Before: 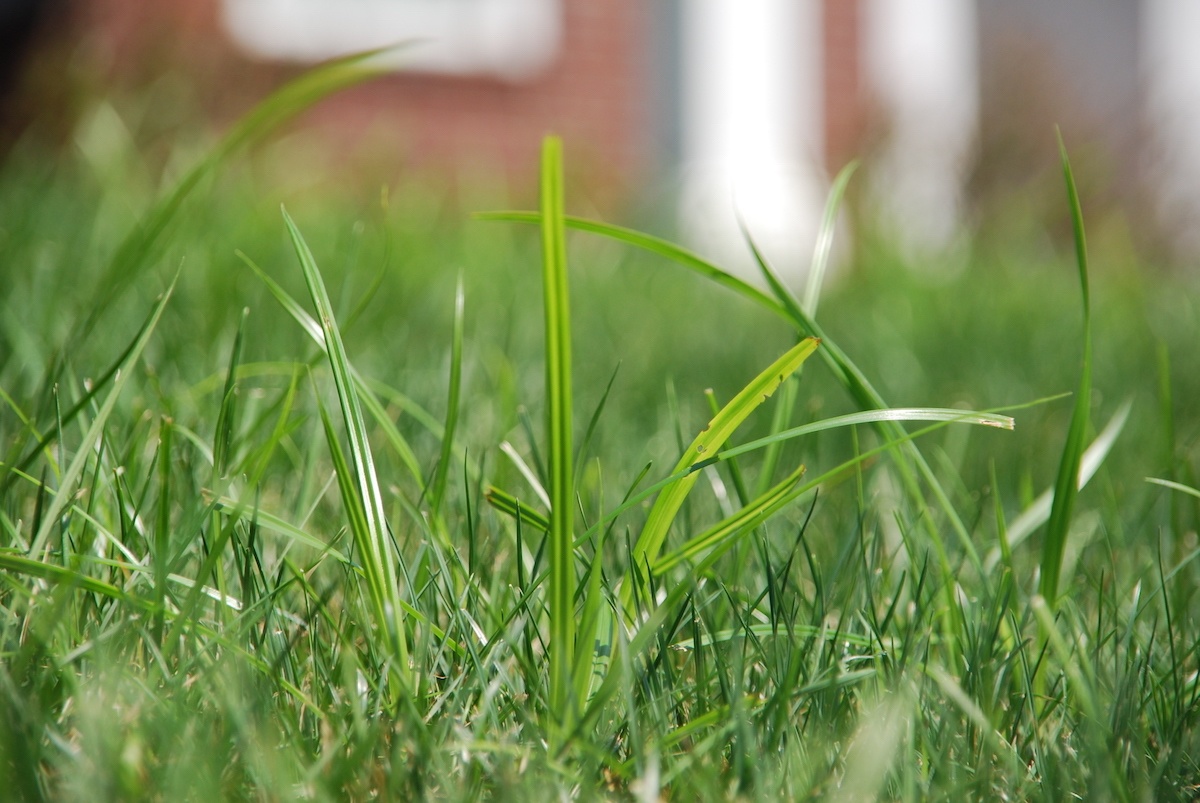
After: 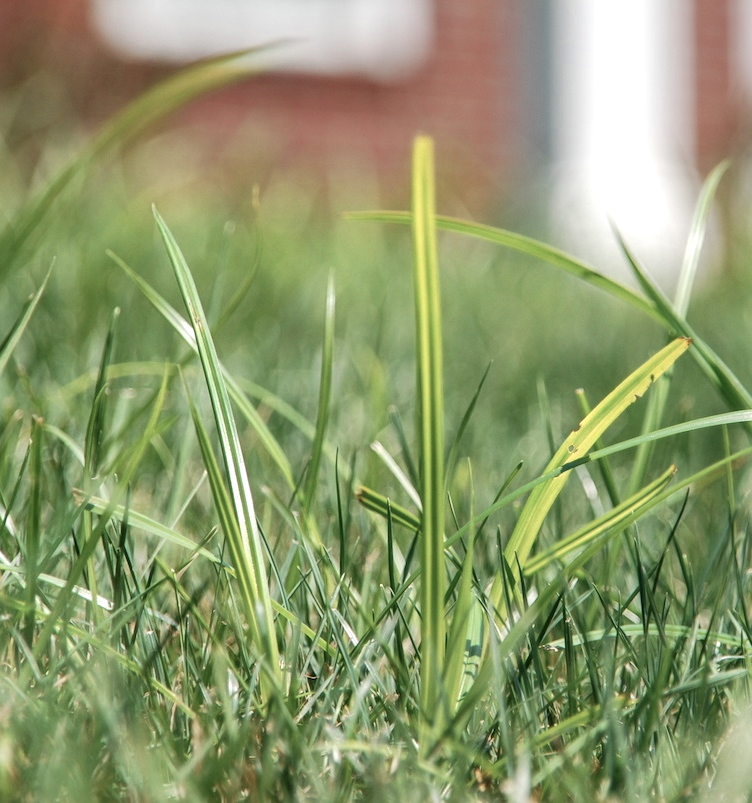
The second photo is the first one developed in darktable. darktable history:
crop: left 10.779%, right 26.543%
contrast brightness saturation: contrast 0.032, brightness -0.031
local contrast: on, module defaults
color zones: curves: ch0 [(0, 0.473) (0.001, 0.473) (0.226, 0.548) (0.4, 0.589) (0.525, 0.54) (0.728, 0.403) (0.999, 0.473) (1, 0.473)]; ch1 [(0, 0.619) (0.001, 0.619) (0.234, 0.388) (0.4, 0.372) (0.528, 0.422) (0.732, 0.53) (0.999, 0.619) (1, 0.619)]; ch2 [(0, 0.547) (0.001, 0.547) (0.226, 0.45) (0.4, 0.525) (0.525, 0.585) (0.8, 0.511) (0.999, 0.547) (1, 0.547)]
